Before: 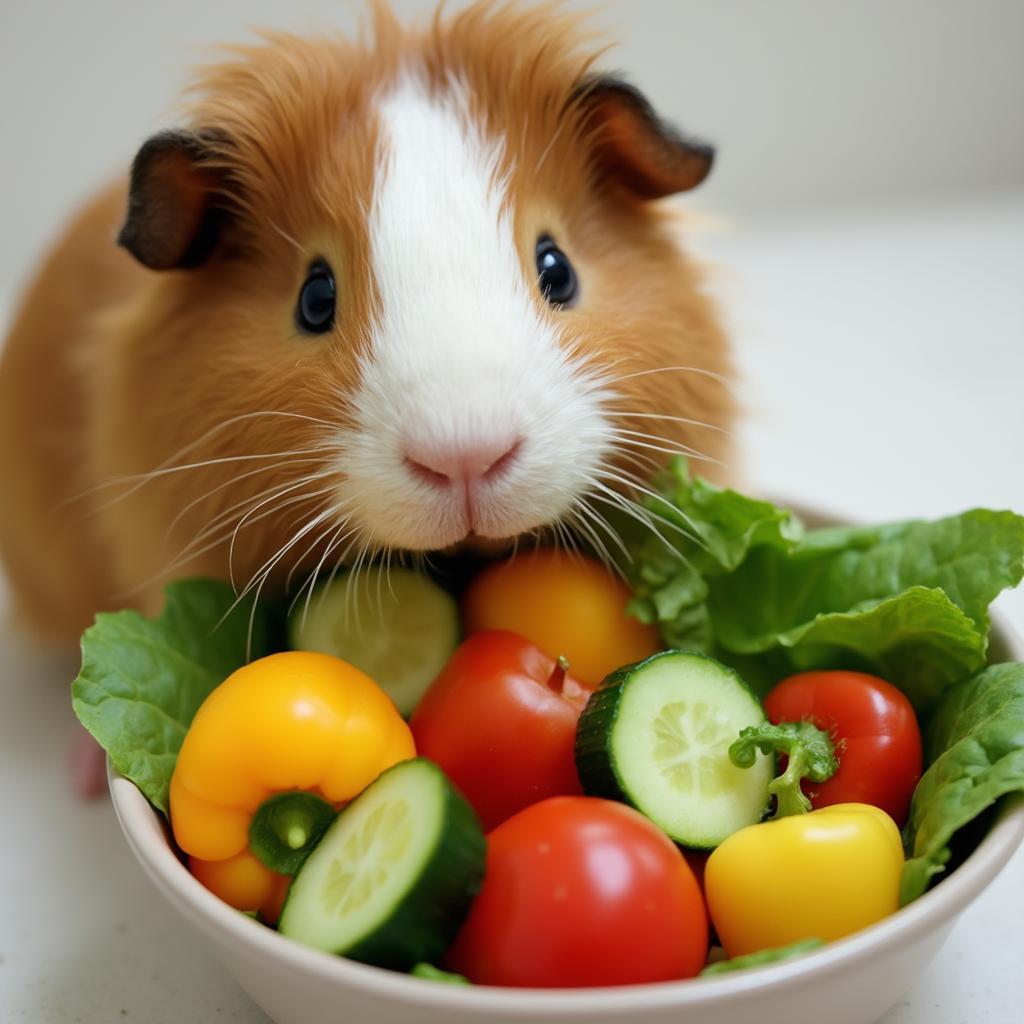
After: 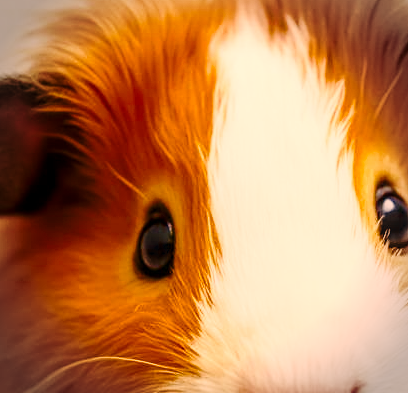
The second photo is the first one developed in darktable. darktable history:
color balance rgb: power › luminance 9.966%, power › chroma 2.824%, power › hue 58.29°, highlights gain › chroma 2.187%, highlights gain › hue 74.24°, perceptual saturation grading › global saturation 20%, perceptual saturation grading › highlights -25.169%, perceptual saturation grading › shadows 49.525%, perceptual brilliance grading › global brilliance 2.738%, perceptual brilliance grading › highlights -2.921%, perceptual brilliance grading › shadows 3.112%, global vibrance -0.834%, saturation formula JzAzBz (2021)
crop: left 15.793%, top 5.421%, right 44.287%, bottom 56.182%
sharpen: amount 0.206
local contrast: on, module defaults
color correction: highlights a* 17.59, highlights b* 19.14
base curve: curves: ch0 [(0, 0) (0.028, 0.03) (0.121, 0.232) (0.46, 0.748) (0.859, 0.968) (1, 1)], preserve colors none
vignetting: fall-off radius 45.73%
